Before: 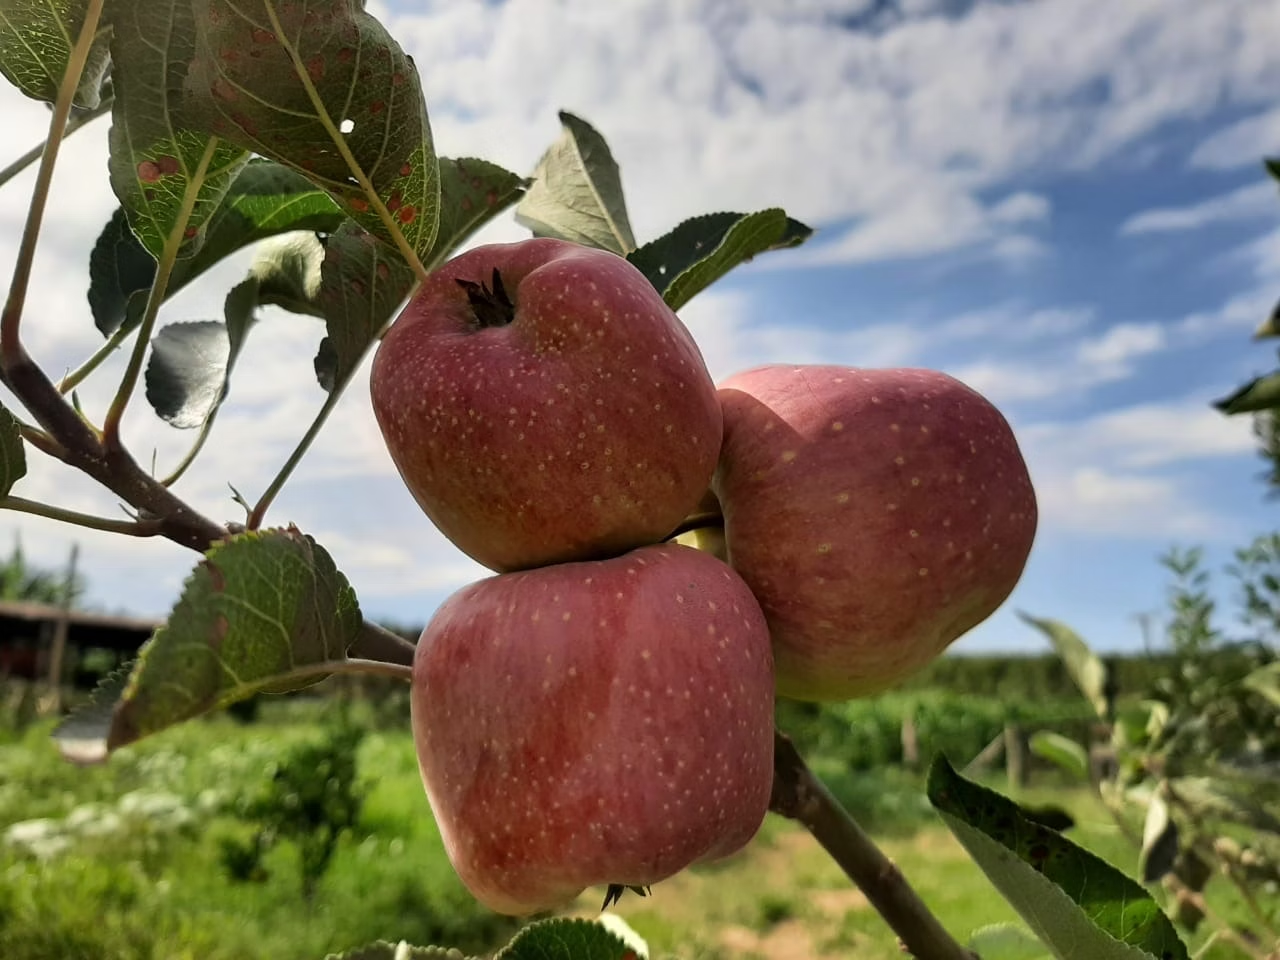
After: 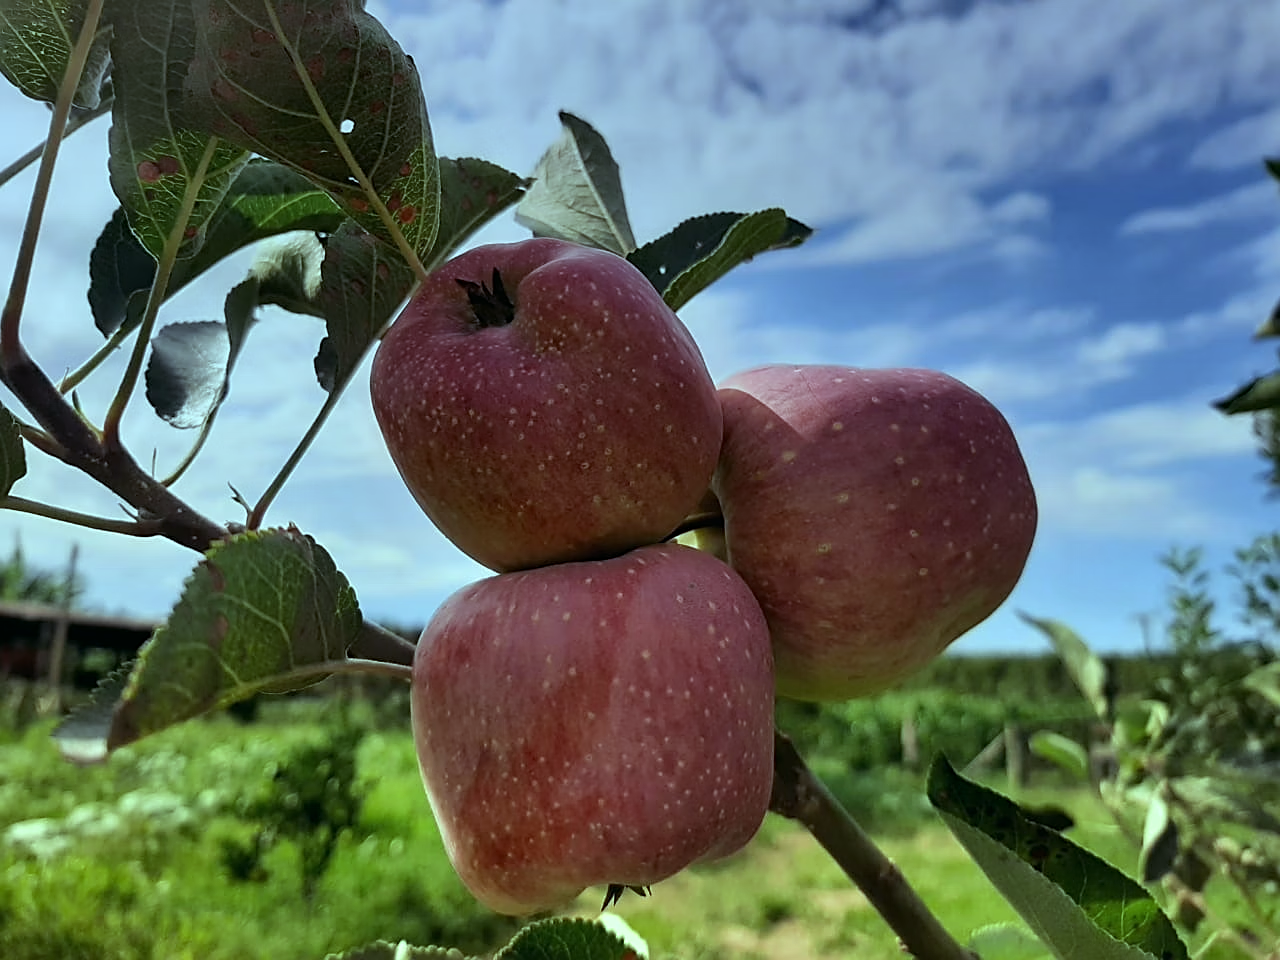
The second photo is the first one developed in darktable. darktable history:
graduated density: hue 238.83°, saturation 50%
sharpen: on, module defaults
color balance: mode lift, gamma, gain (sRGB), lift [0.997, 0.979, 1.021, 1.011], gamma [1, 1.084, 0.916, 0.998], gain [1, 0.87, 1.13, 1.101], contrast 4.55%, contrast fulcrum 38.24%, output saturation 104.09%
